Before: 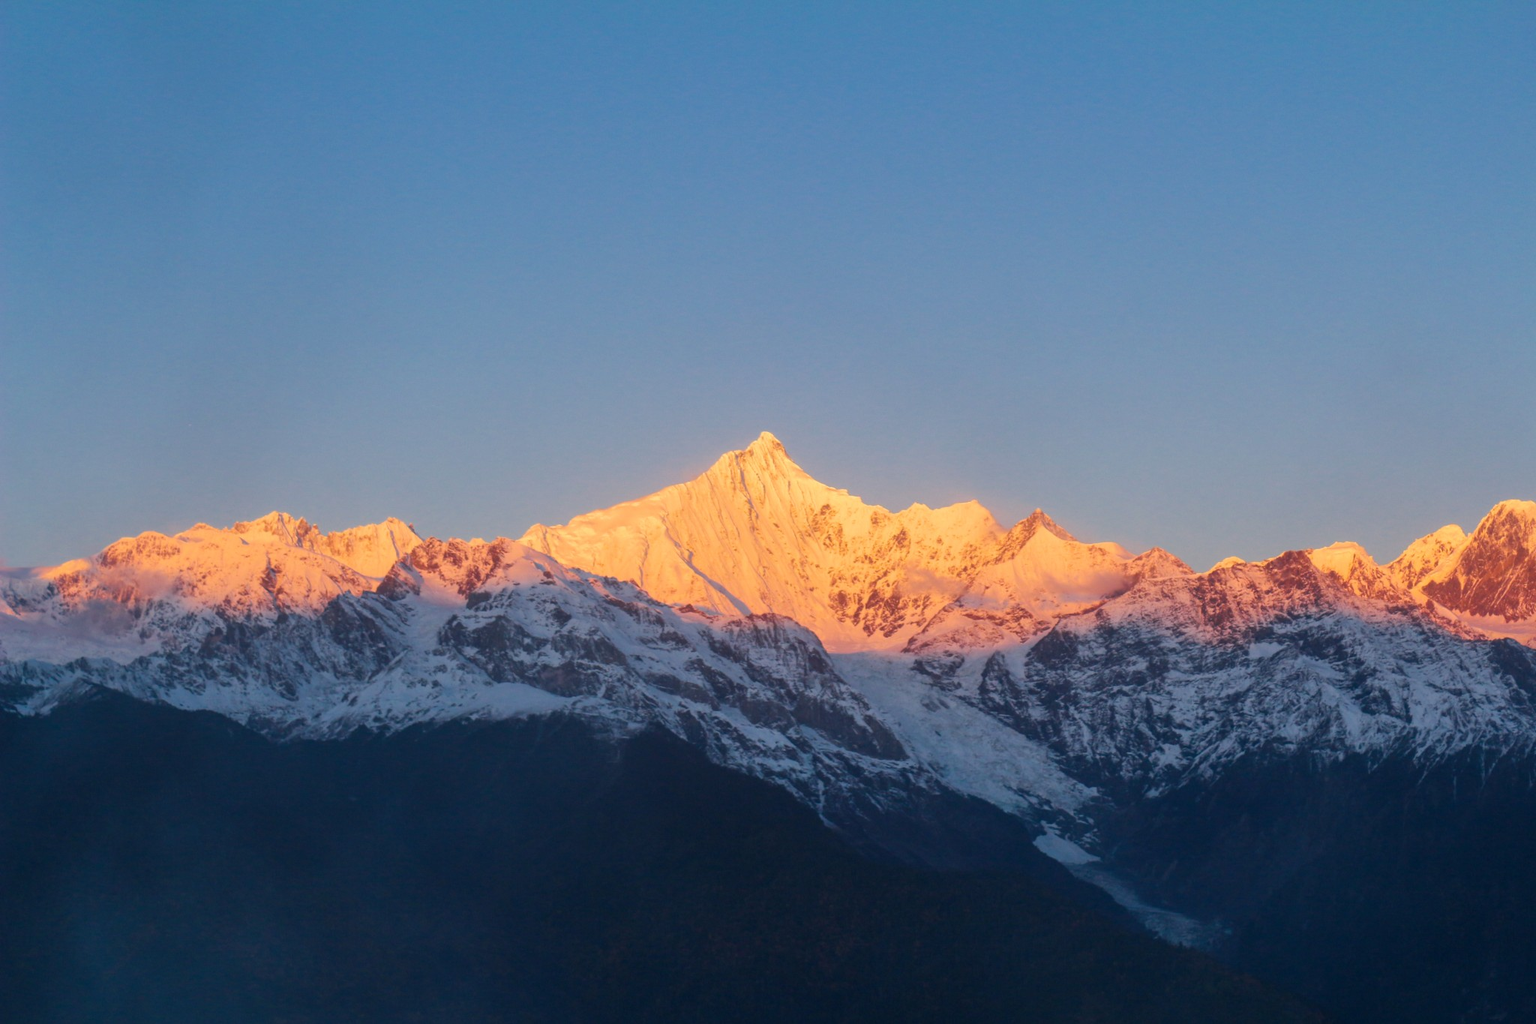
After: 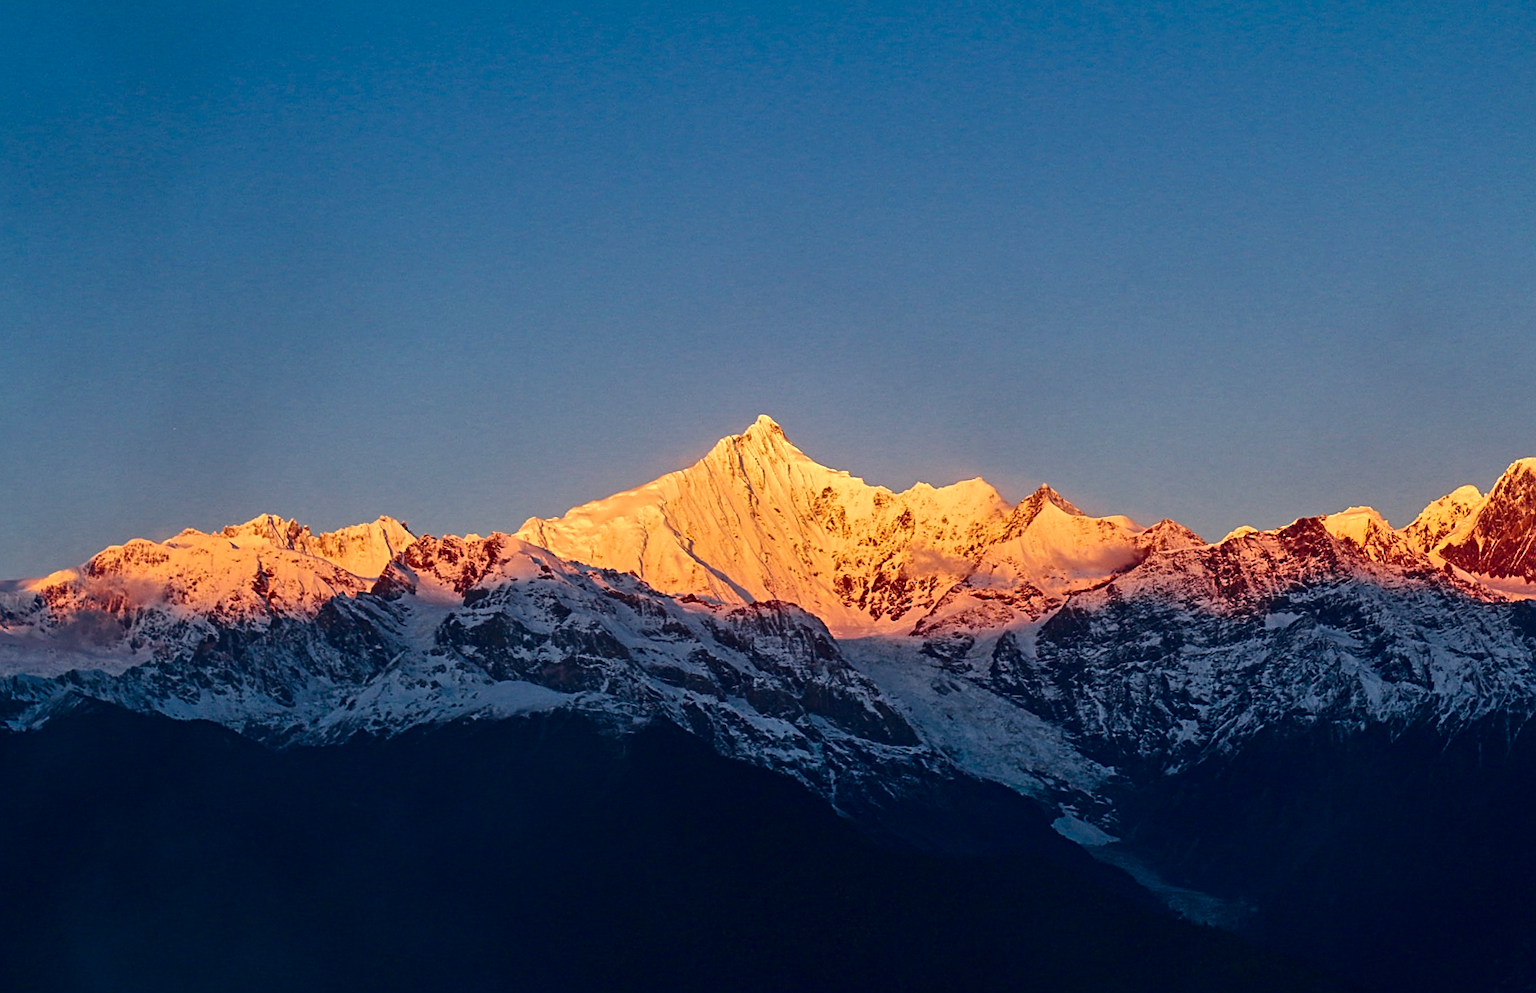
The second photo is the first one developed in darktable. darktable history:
contrast equalizer: octaves 7, y [[0.502, 0.517, 0.543, 0.576, 0.611, 0.631], [0.5 ×6], [0.5 ×6], [0 ×6], [0 ×6]]
tone equalizer: on, module defaults
bloom: size 15%, threshold 97%, strength 7%
levels: levels [0, 0.492, 0.984]
contrast brightness saturation: contrast 0.13, brightness -0.24, saturation 0.14
sharpen: on, module defaults
rotate and perspective: rotation -2°, crop left 0.022, crop right 0.978, crop top 0.049, crop bottom 0.951
